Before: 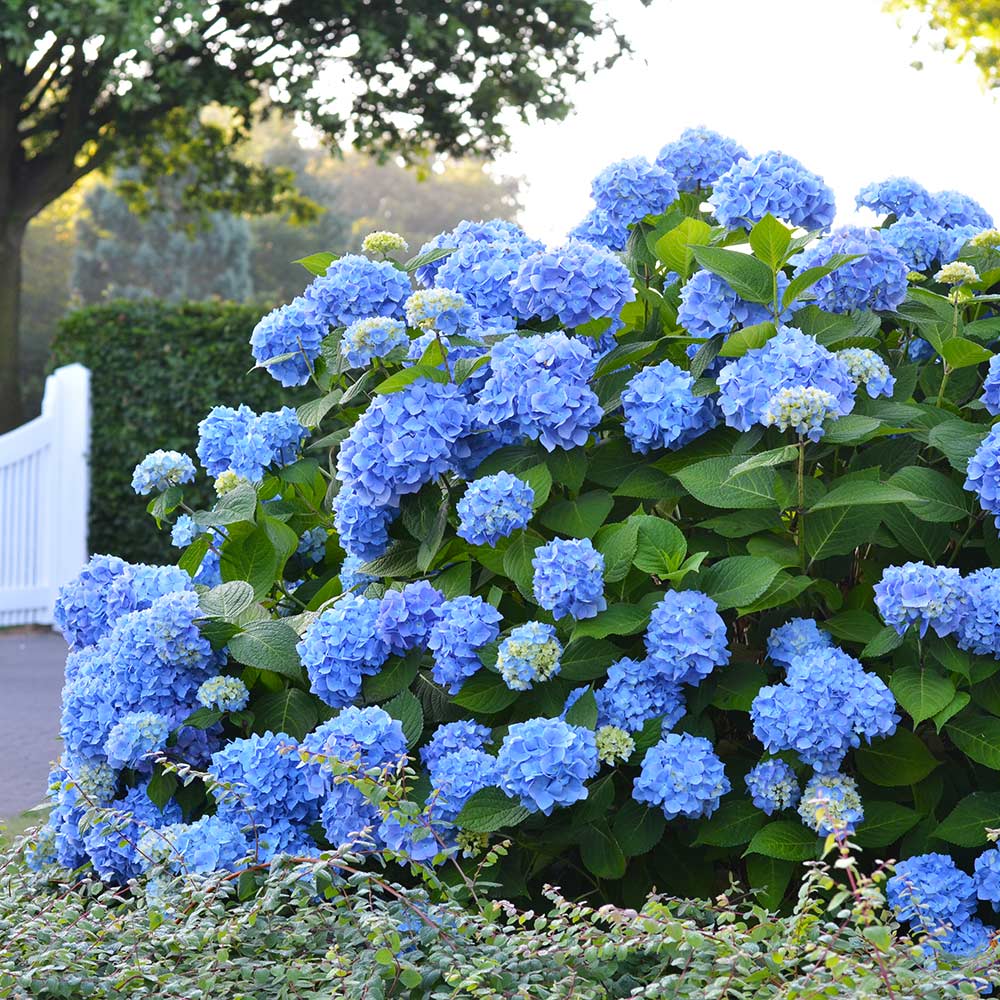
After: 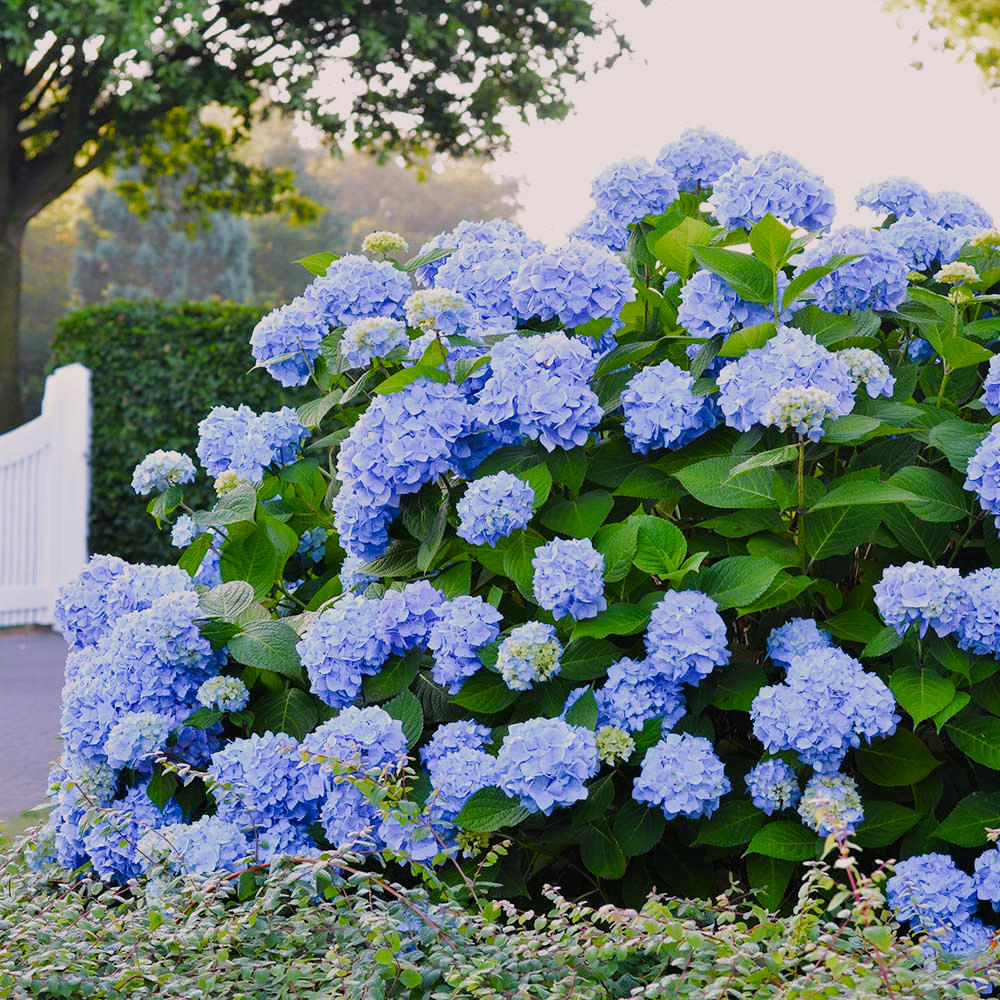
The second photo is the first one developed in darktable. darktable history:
color correction: highlights a* 3.48, highlights b* 1.85, saturation 1.18
exposure: black level correction 0, exposure 0 EV, compensate highlight preservation false
filmic rgb: black relative exposure -7.65 EV, white relative exposure 4.56 EV, hardness 3.61, contrast 0.989, preserve chrominance RGB euclidean norm (legacy), color science v4 (2020)
color balance rgb: power › hue 73.66°, highlights gain › chroma 0.282%, highlights gain › hue 332.84°, linear chroma grading › global chroma 3.204%, perceptual saturation grading › global saturation 25.807%
